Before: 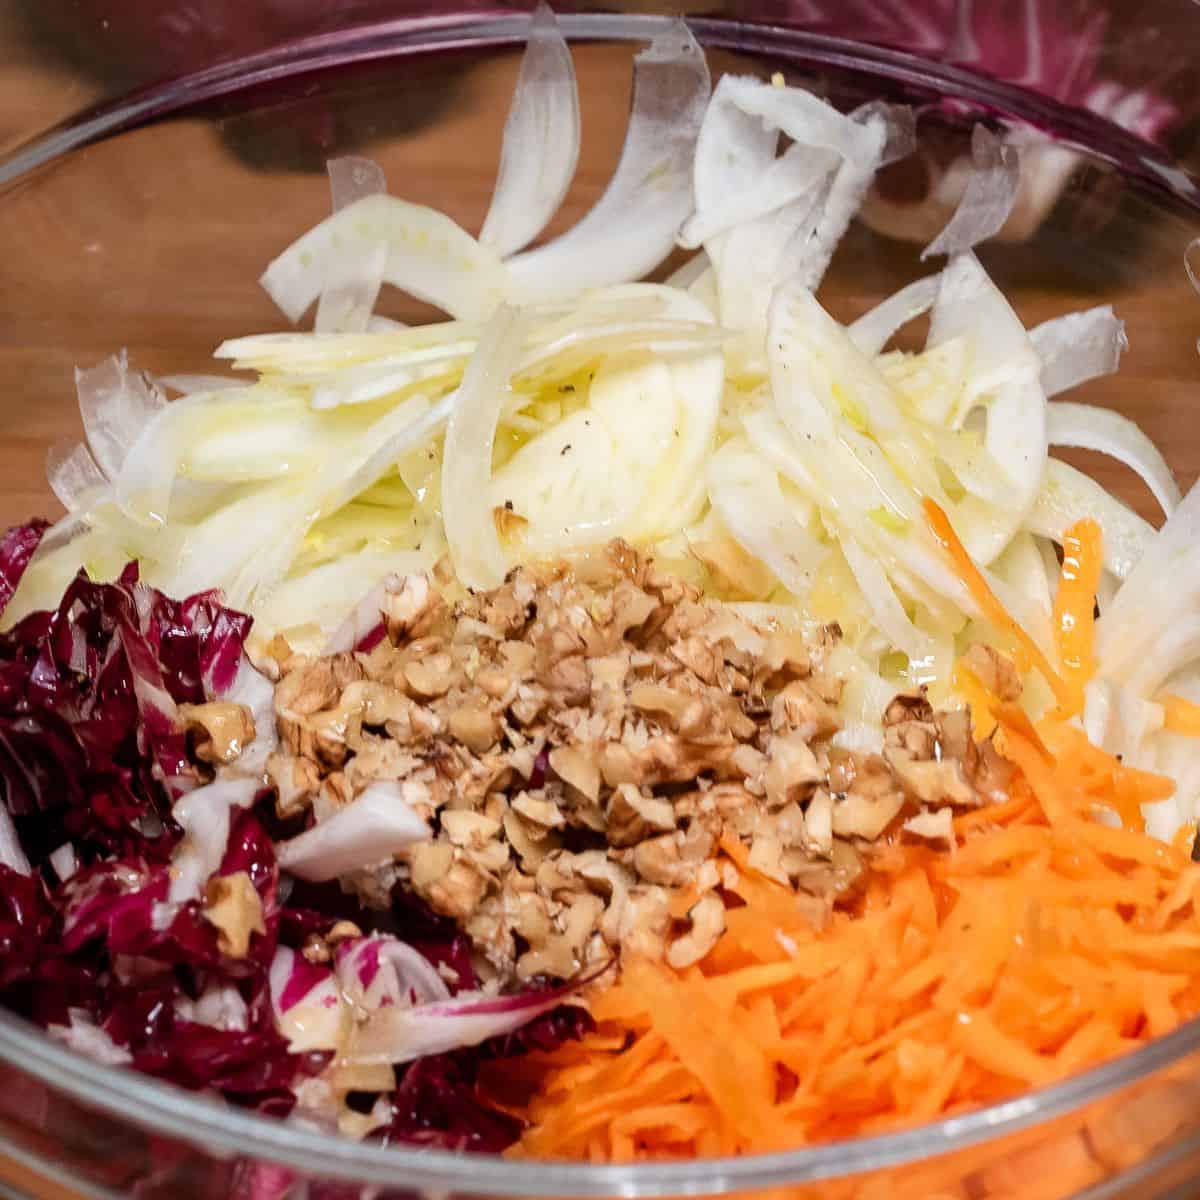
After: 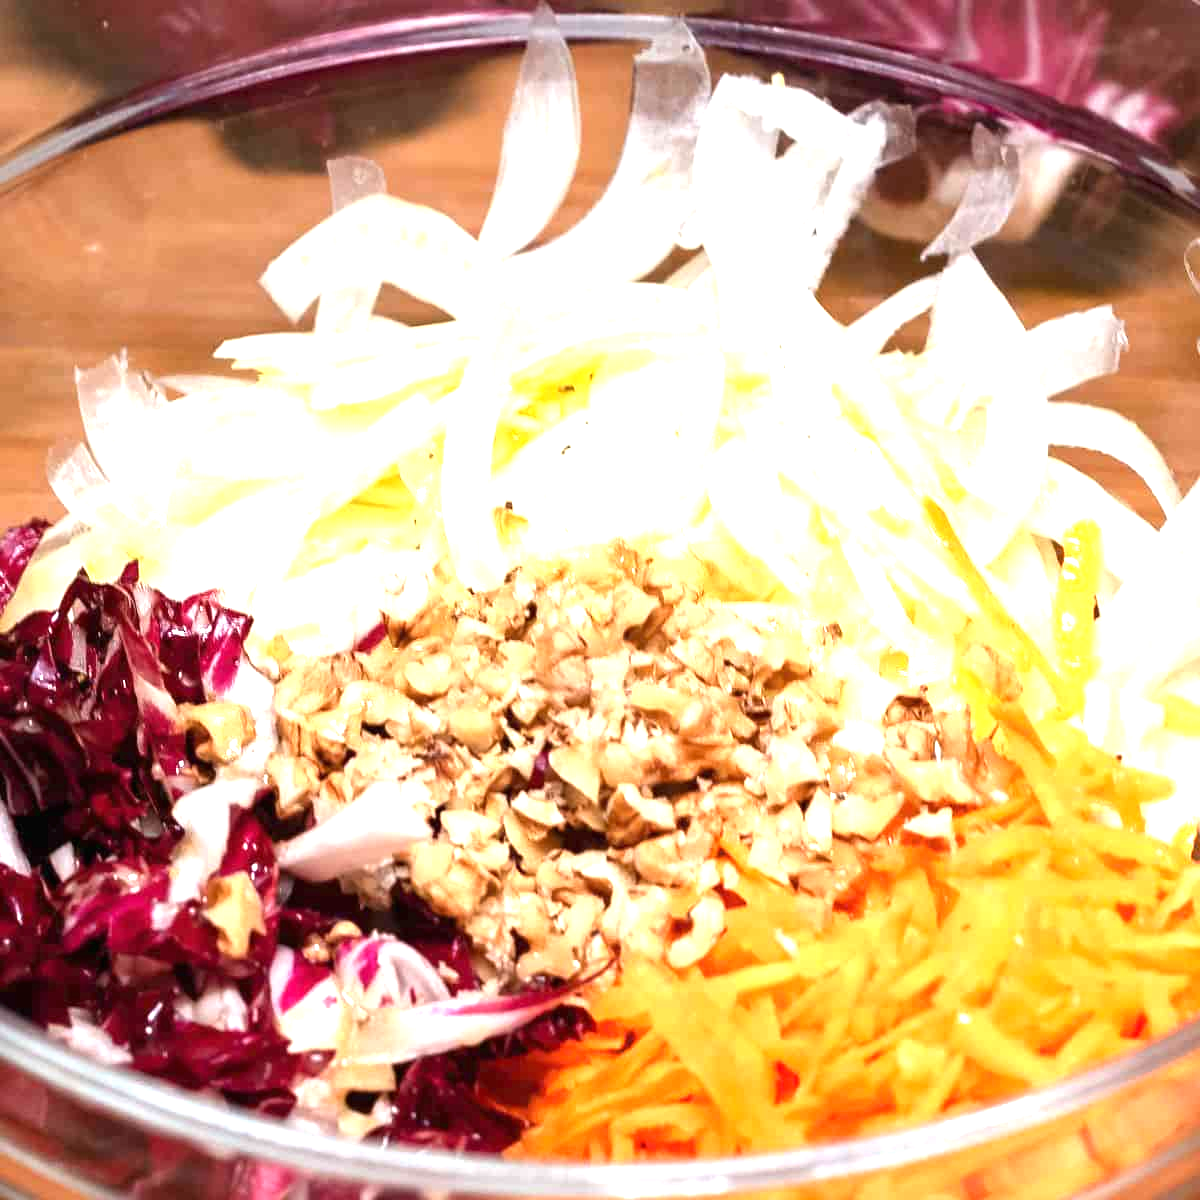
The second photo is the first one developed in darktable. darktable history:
exposure: black level correction 0, exposure 1.376 EV, compensate highlight preservation false
